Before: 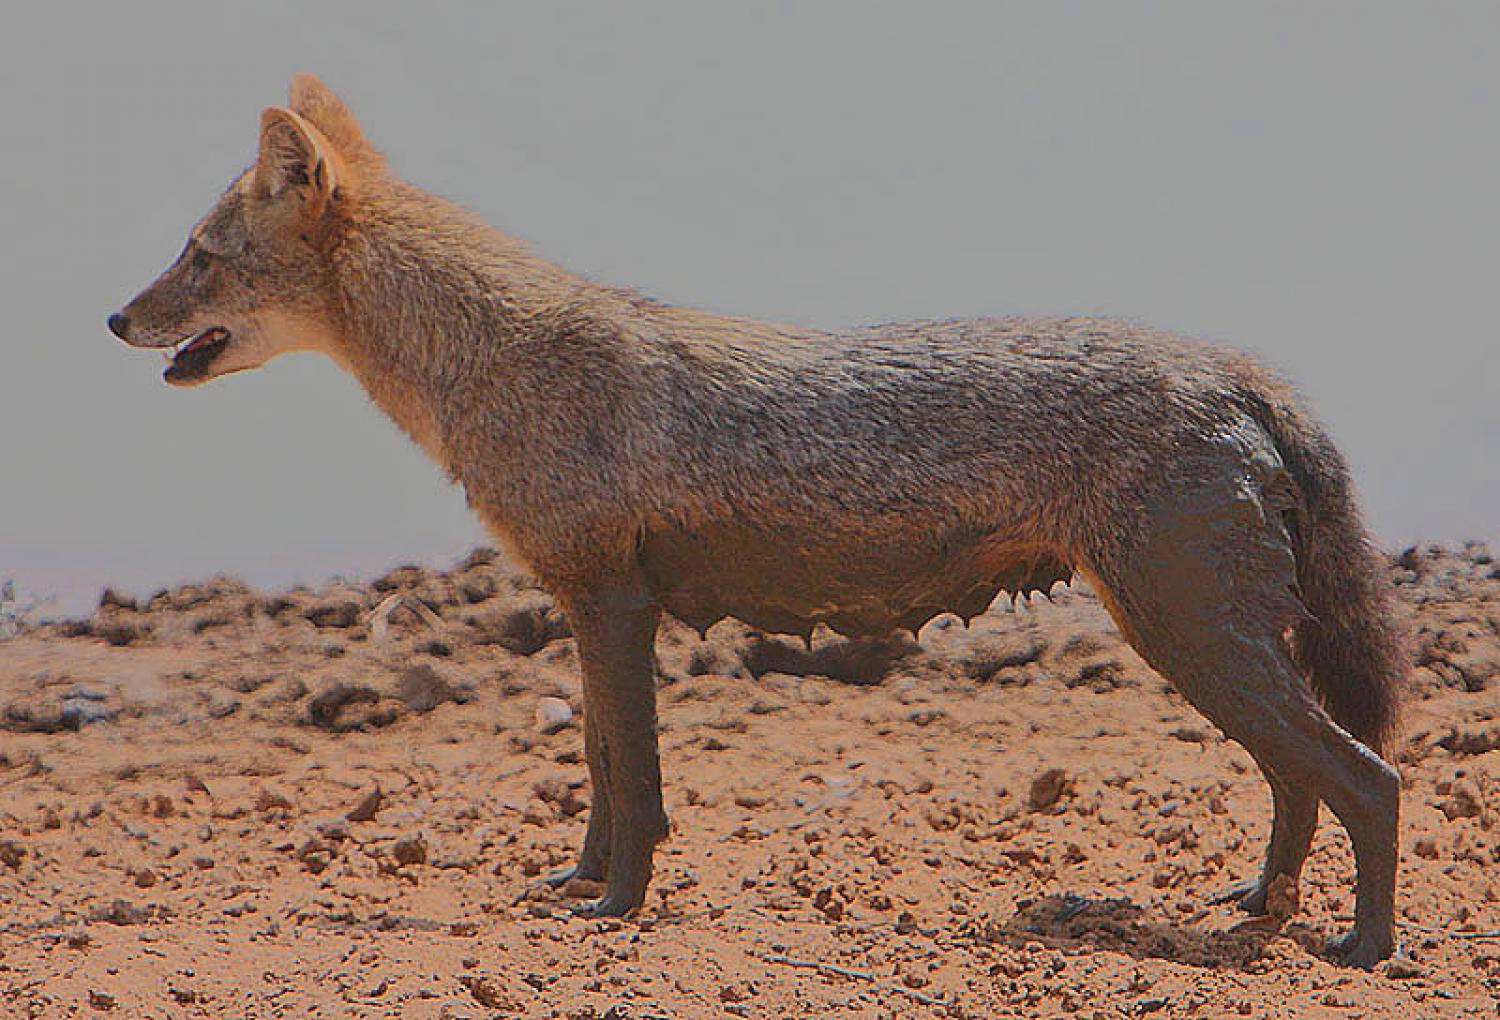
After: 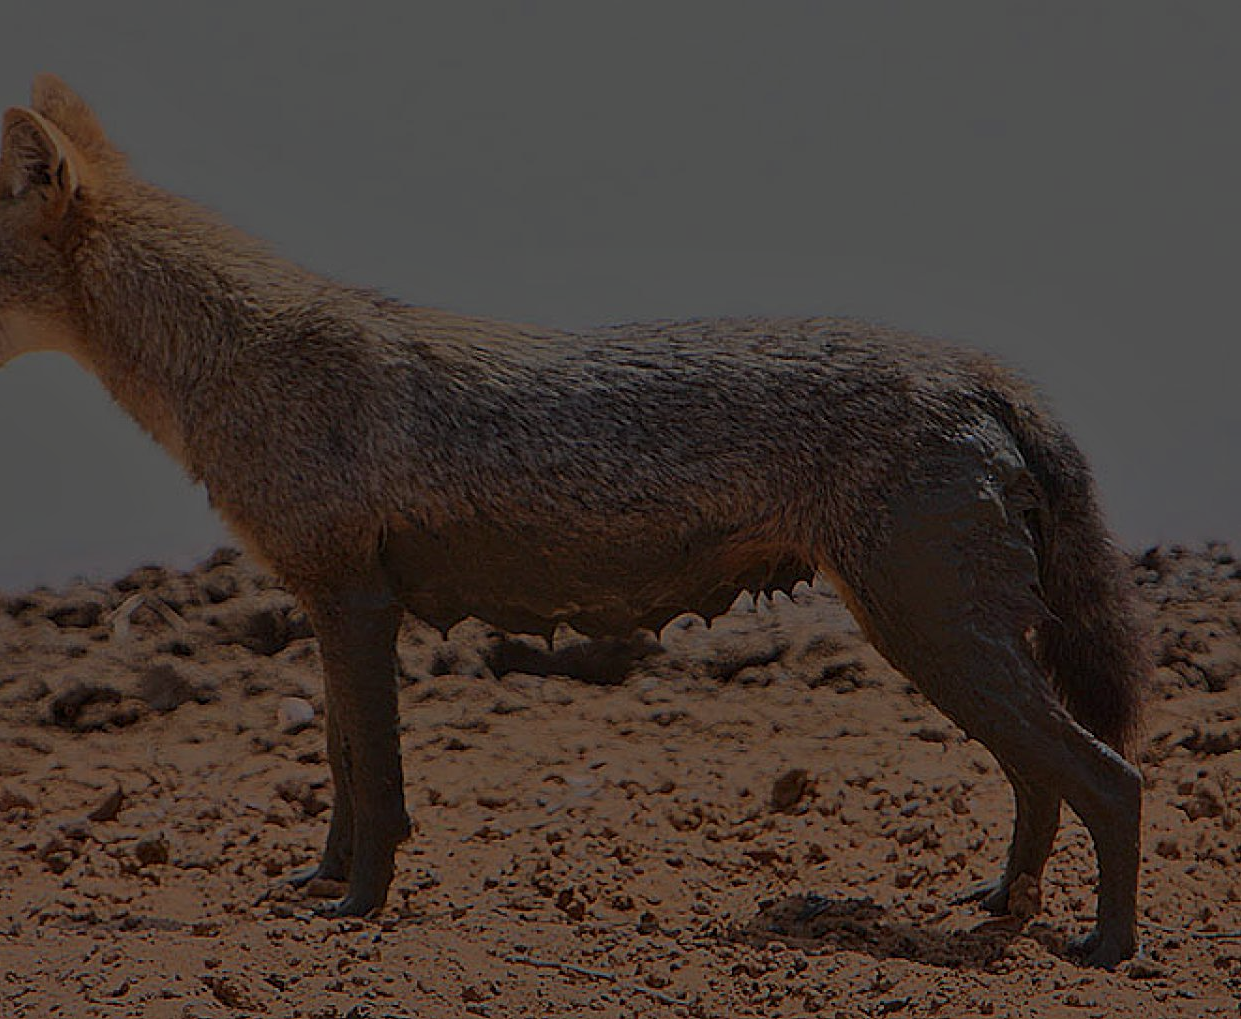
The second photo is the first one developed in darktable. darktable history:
crop: left 17.25%, bottom 0.042%
local contrast: mode bilateral grid, contrast 19, coarseness 50, detail 119%, midtone range 0.2
exposure: exposure -2.068 EV, compensate exposure bias true, compensate highlight preservation false
